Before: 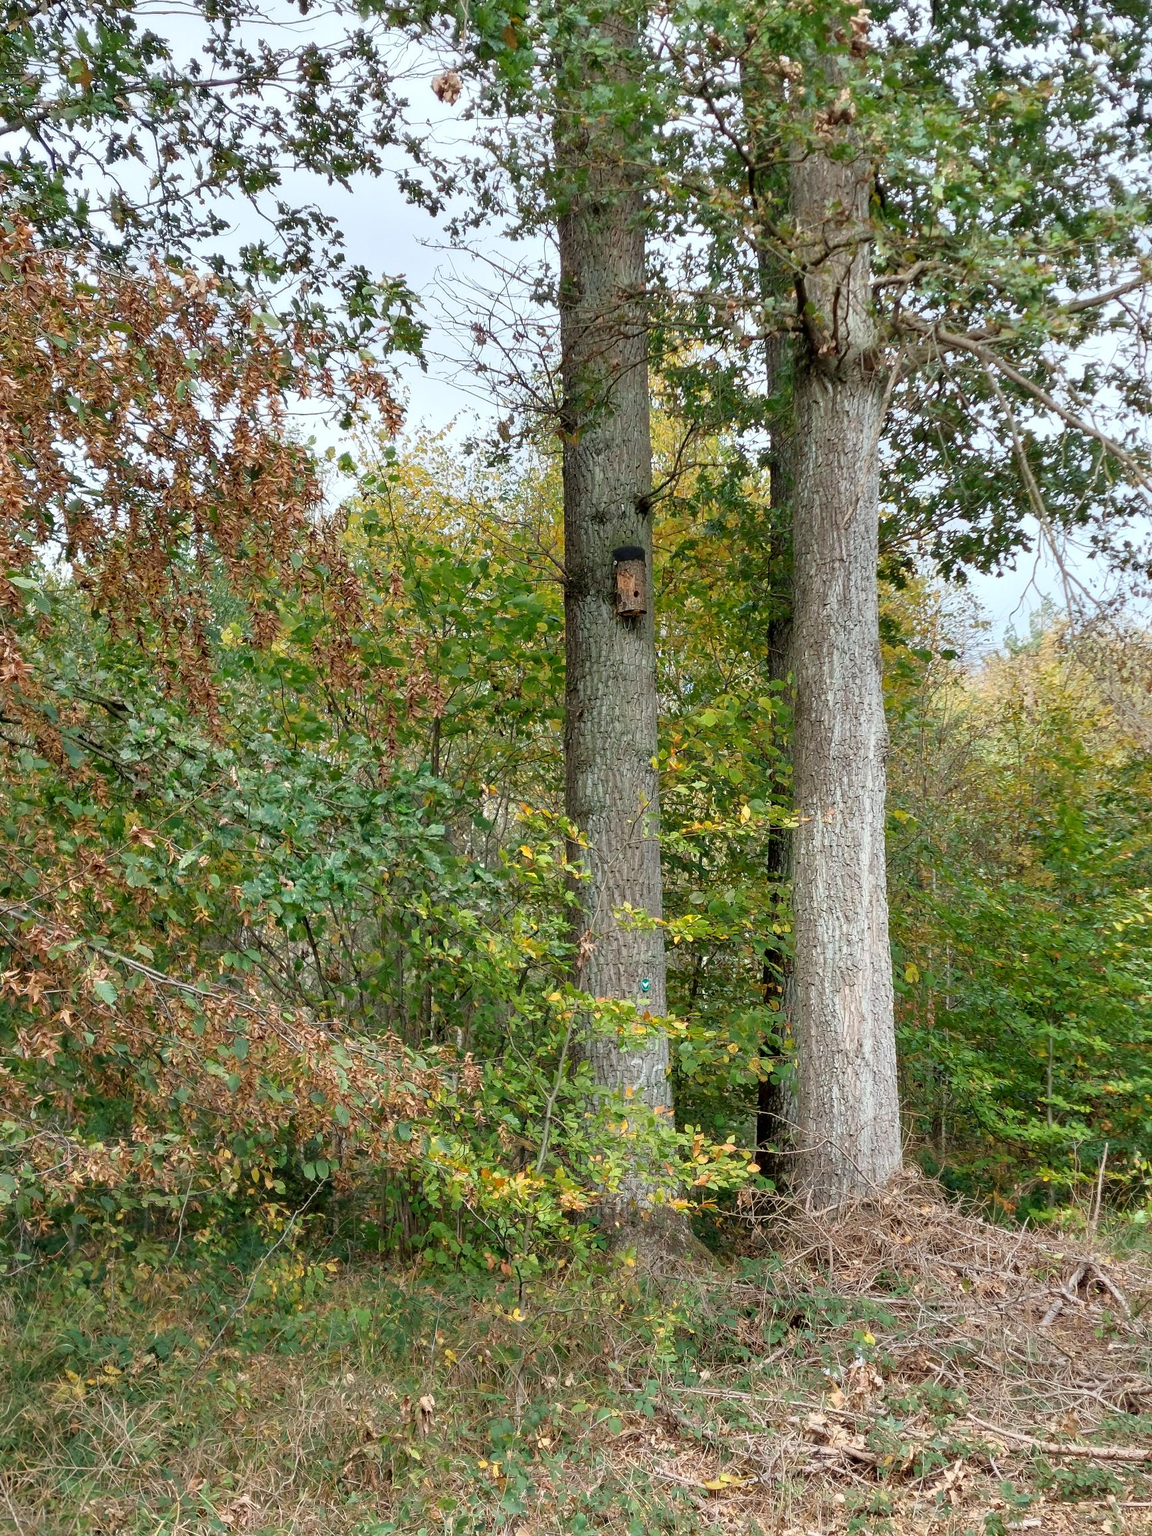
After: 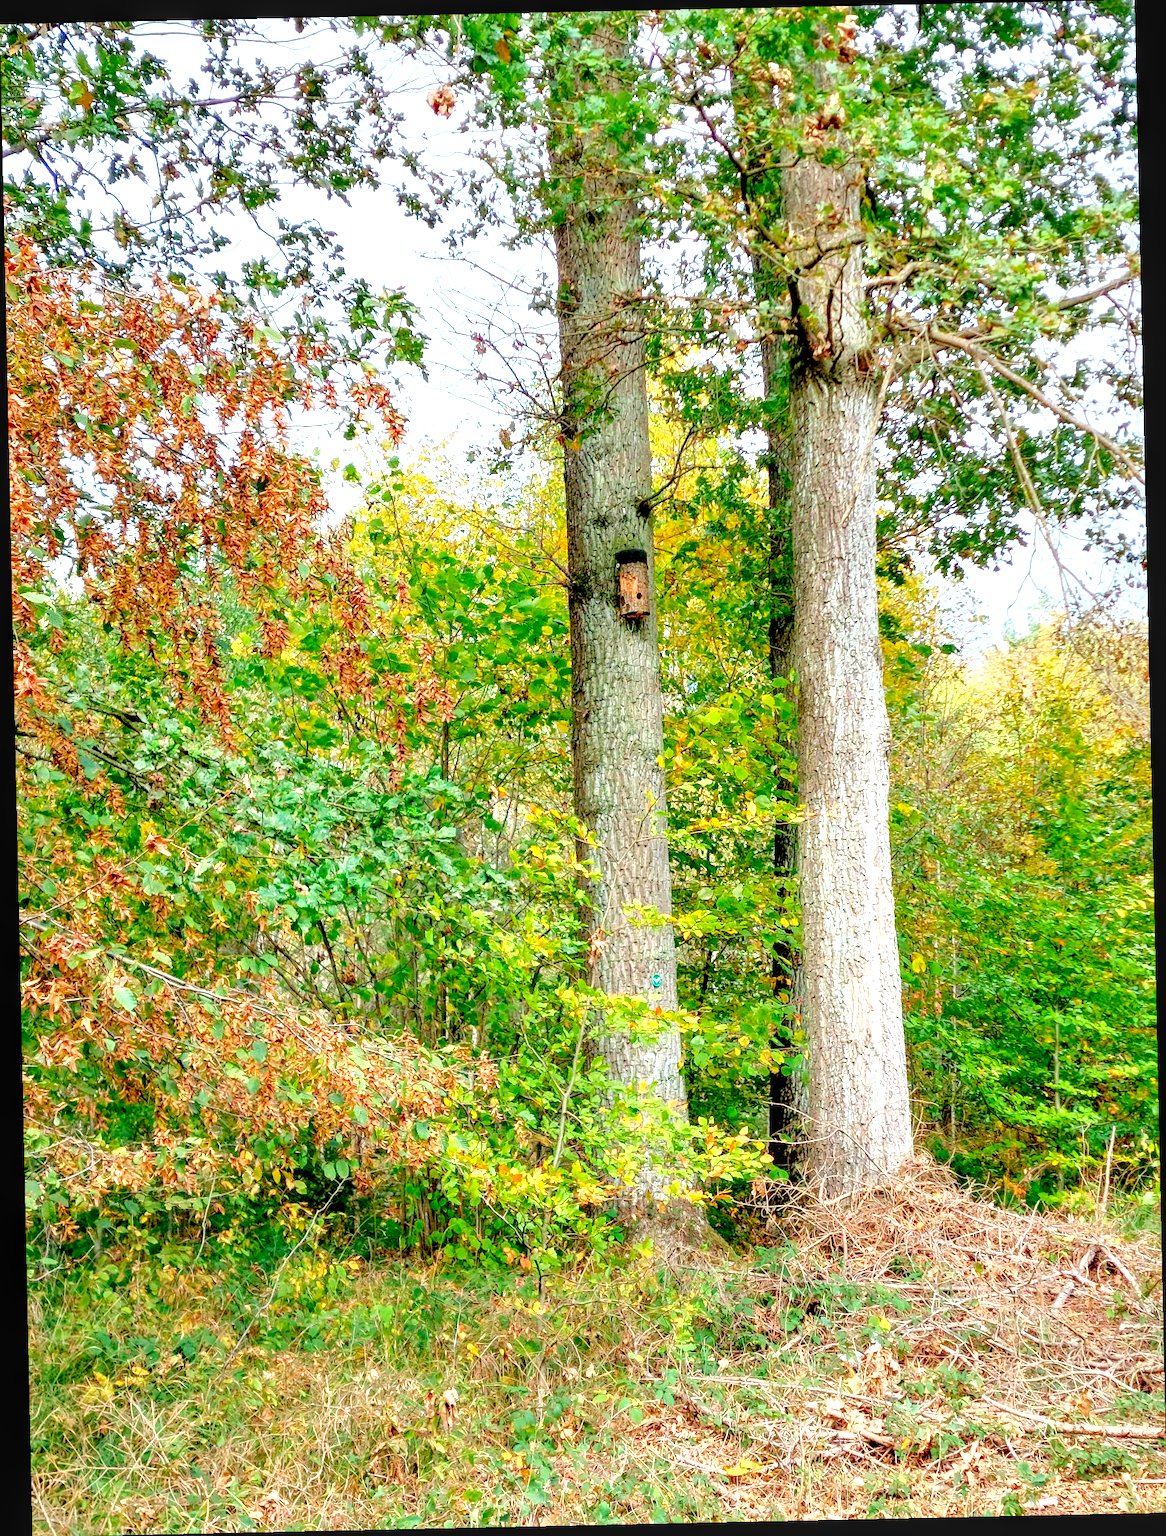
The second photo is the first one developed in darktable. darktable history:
local contrast: on, module defaults
rotate and perspective: rotation -1.24°, automatic cropping off
color balance: lift [0.991, 1, 1, 1], gamma [0.996, 1, 1, 1], input saturation 98.52%, contrast 20.34%, output saturation 103.72%
levels: levels [0.008, 0.318, 0.836]
